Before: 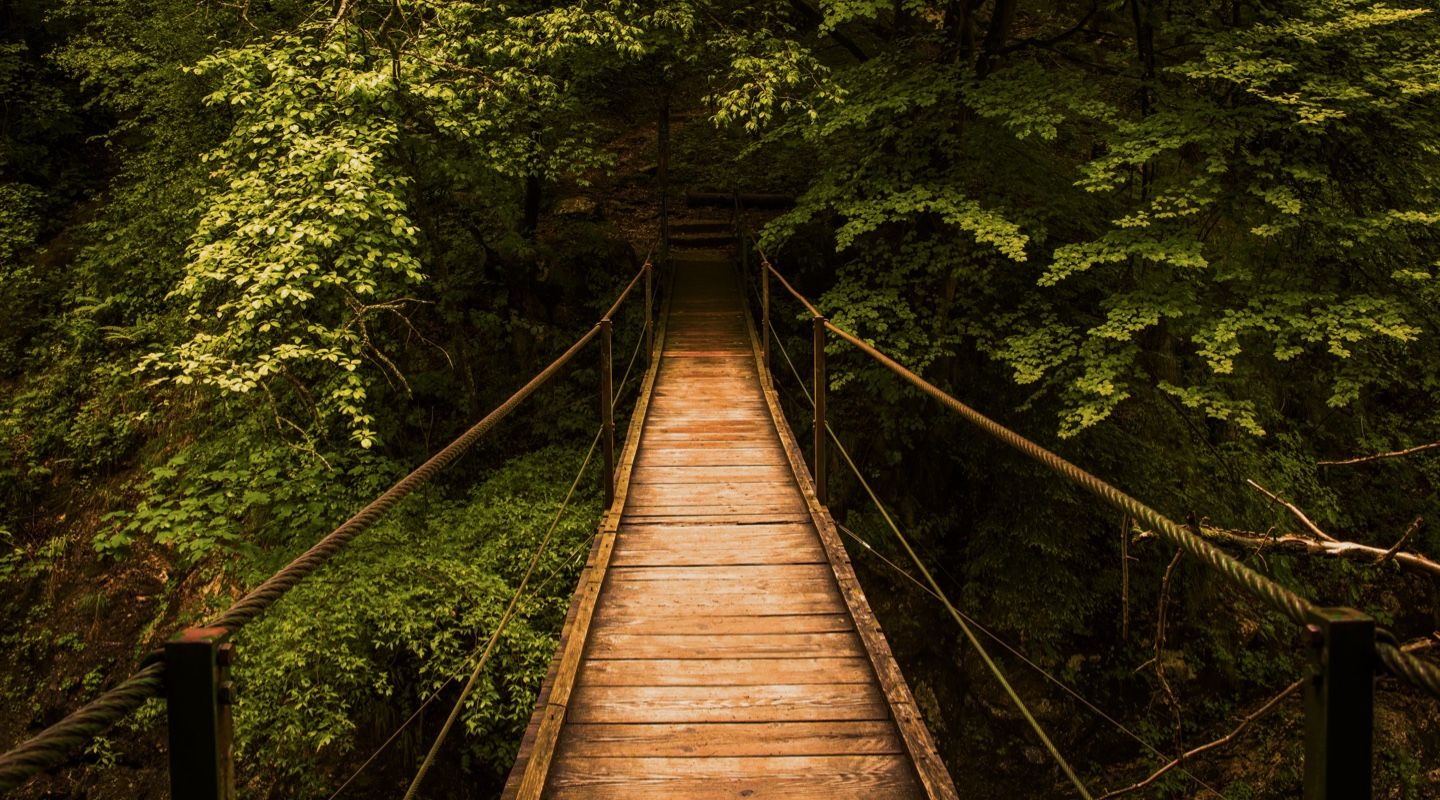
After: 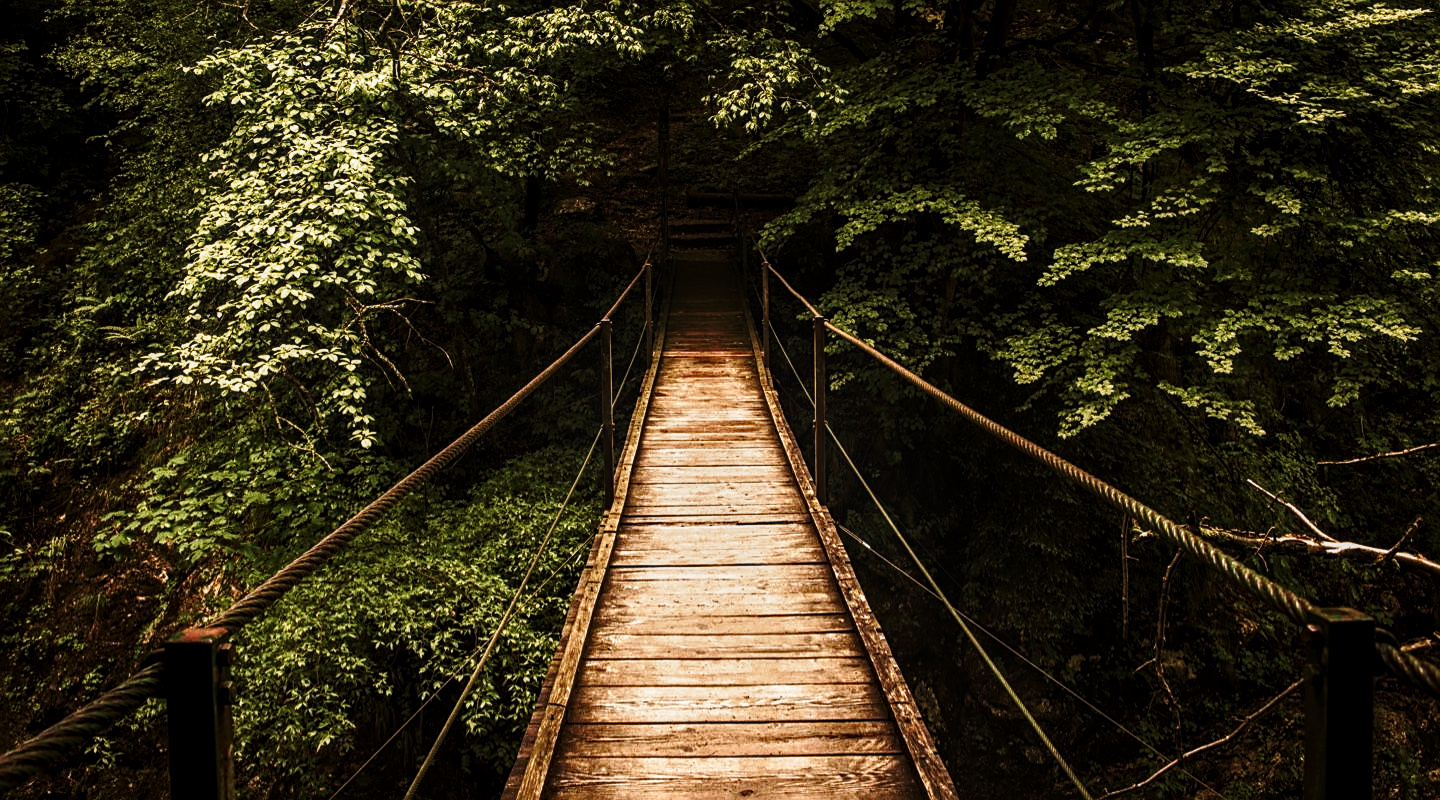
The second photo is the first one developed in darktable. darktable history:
local contrast: detail 130%
base curve: curves: ch0 [(0, 0) (0.028, 0.03) (0.121, 0.232) (0.46, 0.748) (0.859, 0.968) (1, 1)], preserve colors none
white balance: emerald 1
sharpen: on, module defaults
color balance rgb: perceptual saturation grading › highlights -31.88%, perceptual saturation grading › mid-tones 5.8%, perceptual saturation grading › shadows 18.12%, perceptual brilliance grading › highlights 3.62%, perceptual brilliance grading › mid-tones -18.12%, perceptual brilliance grading › shadows -41.3%
